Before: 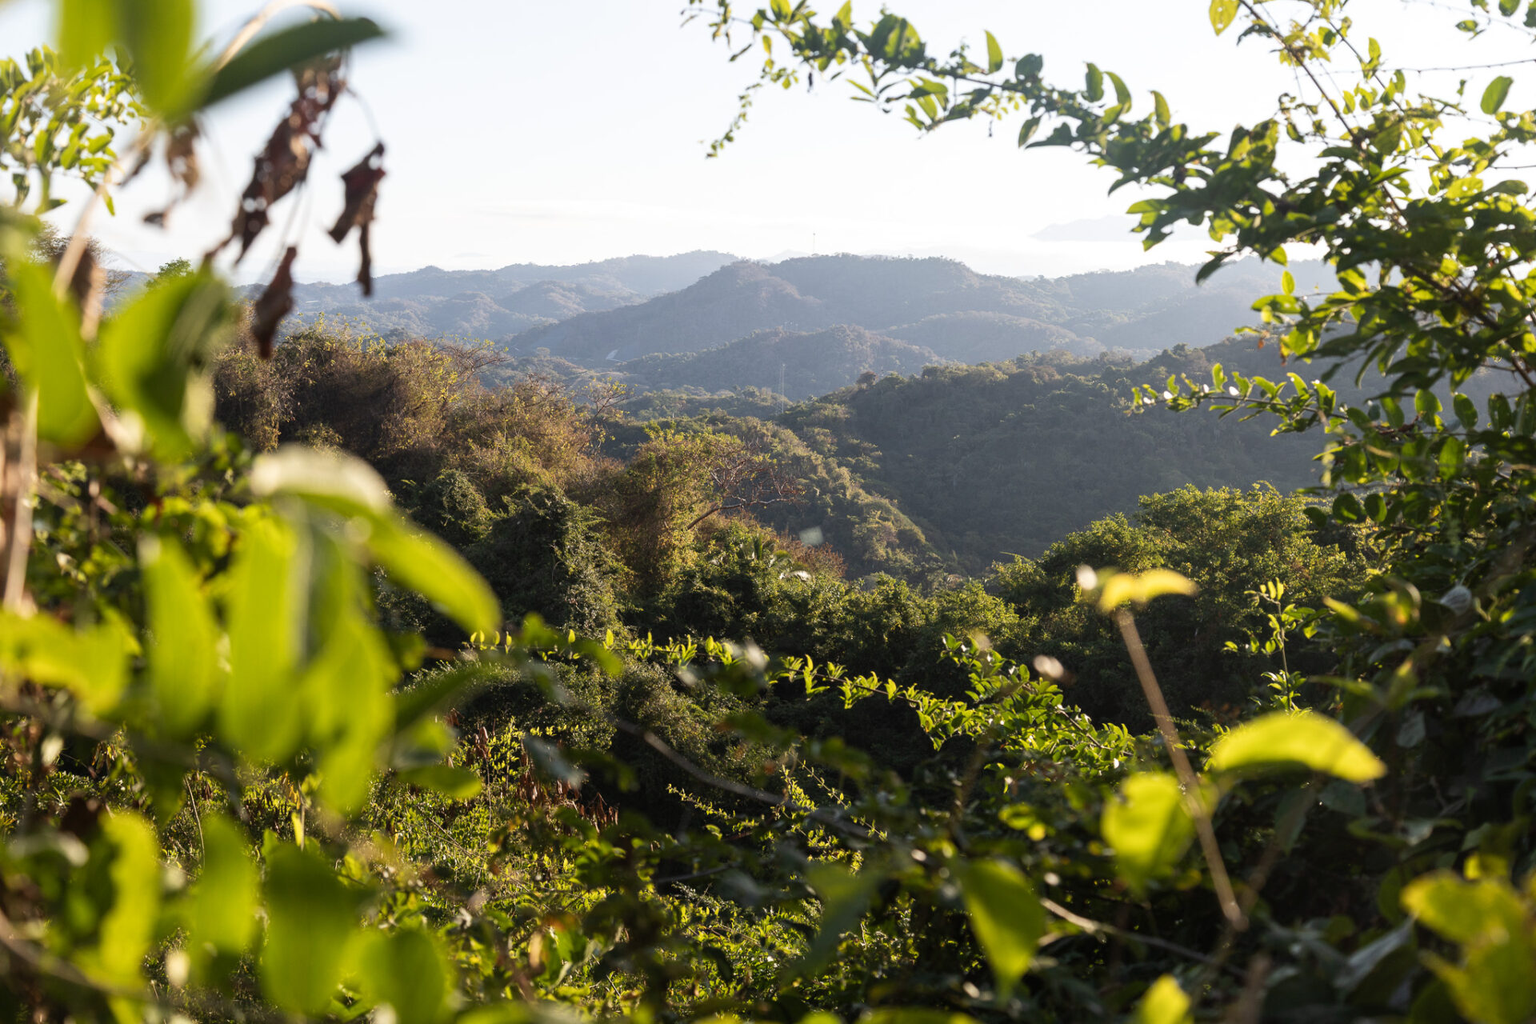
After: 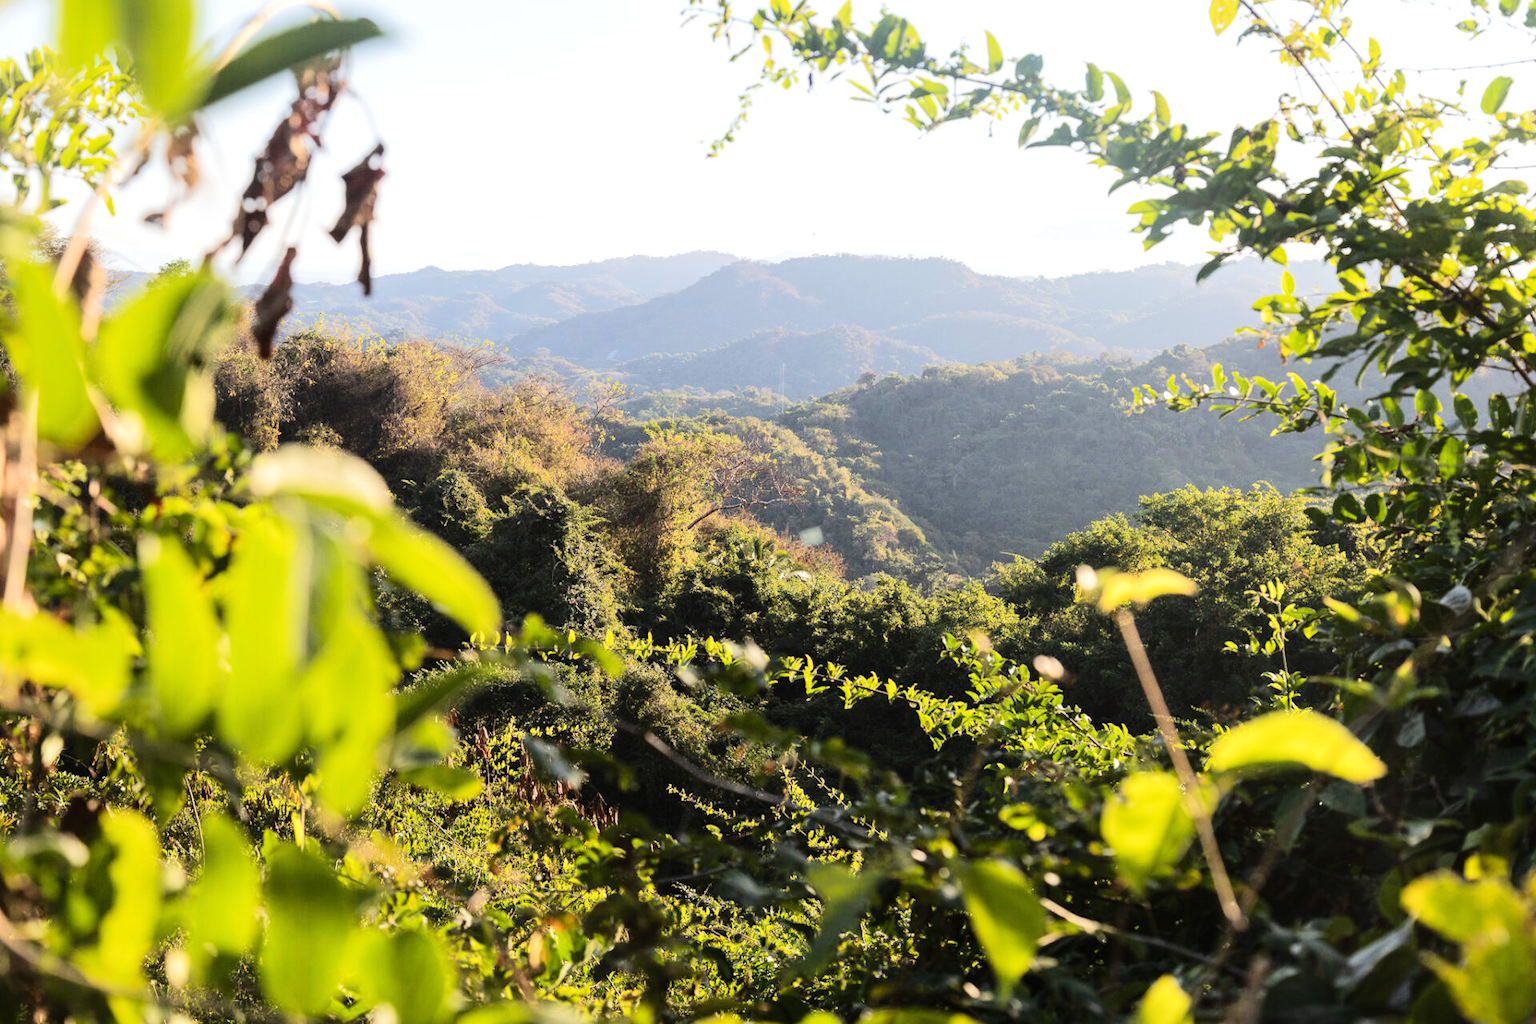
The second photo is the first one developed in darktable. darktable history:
tone equalizer: -7 EV 0.165 EV, -6 EV 0.594 EV, -5 EV 1.17 EV, -4 EV 1.34 EV, -3 EV 1.17 EV, -2 EV 0.6 EV, -1 EV 0.15 EV, edges refinement/feathering 500, mask exposure compensation -1.57 EV, preserve details no
